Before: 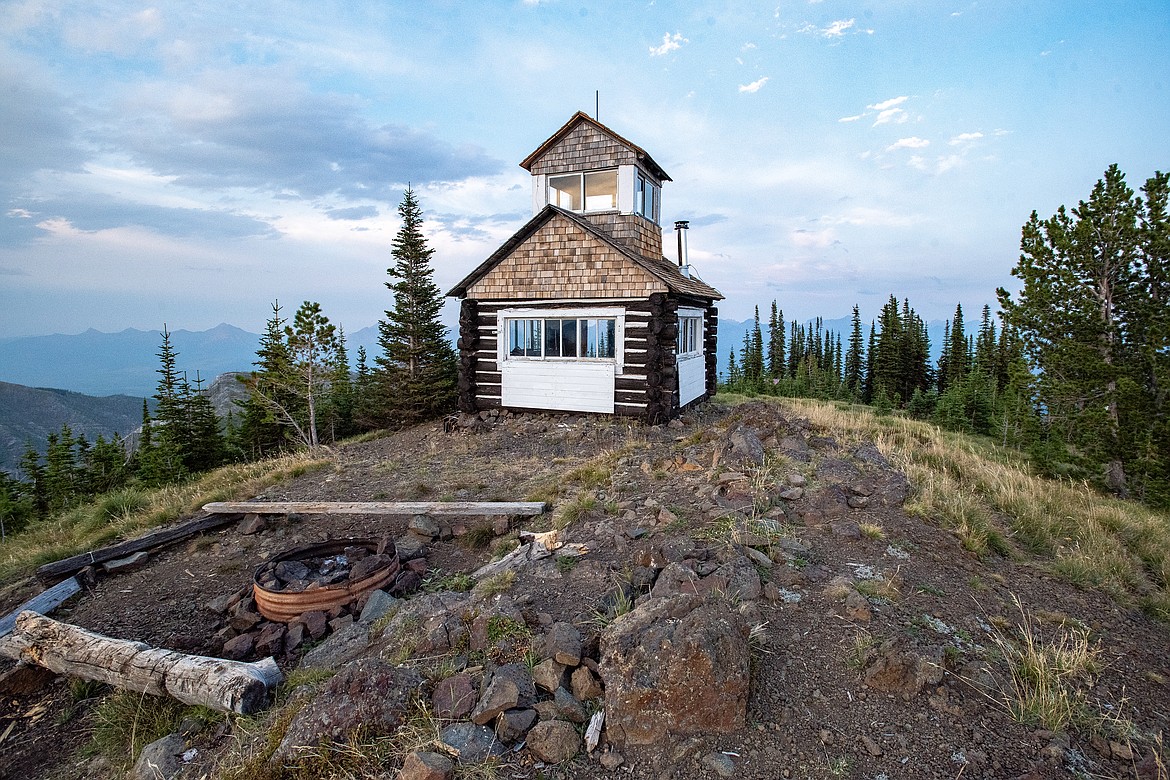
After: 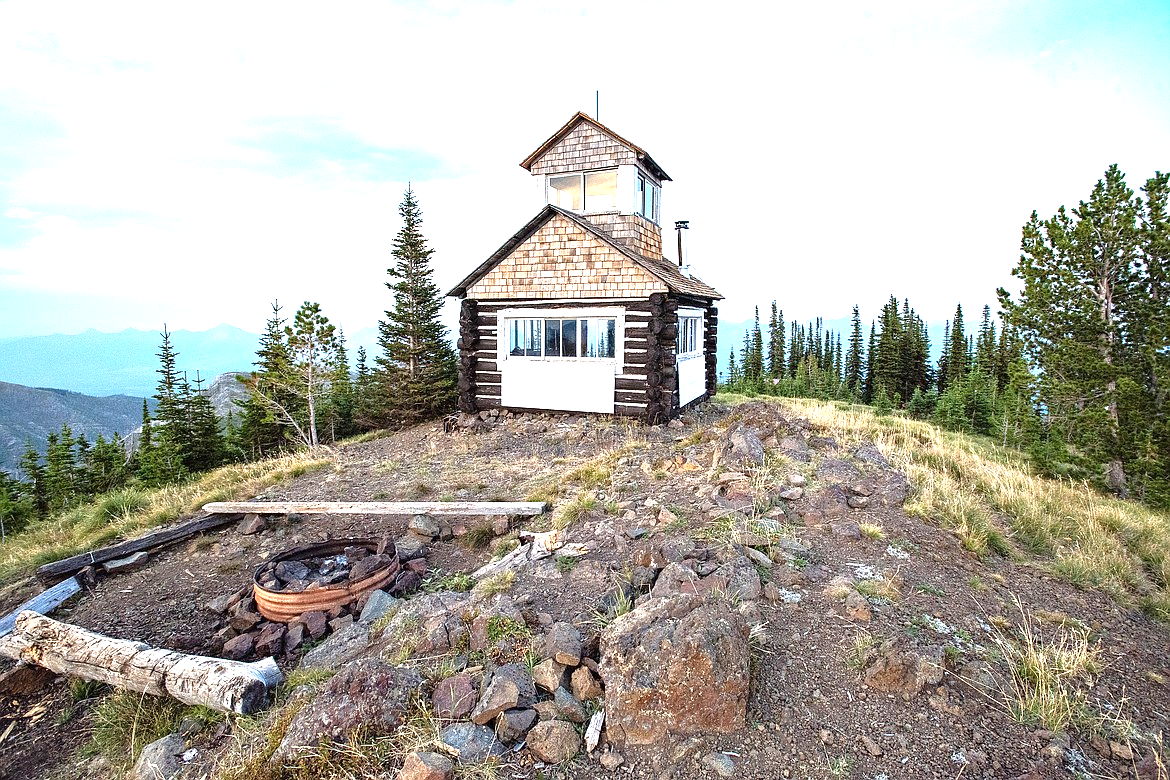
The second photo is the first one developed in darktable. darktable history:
exposure: black level correction 0, exposure 1.513 EV, compensate highlight preservation false
